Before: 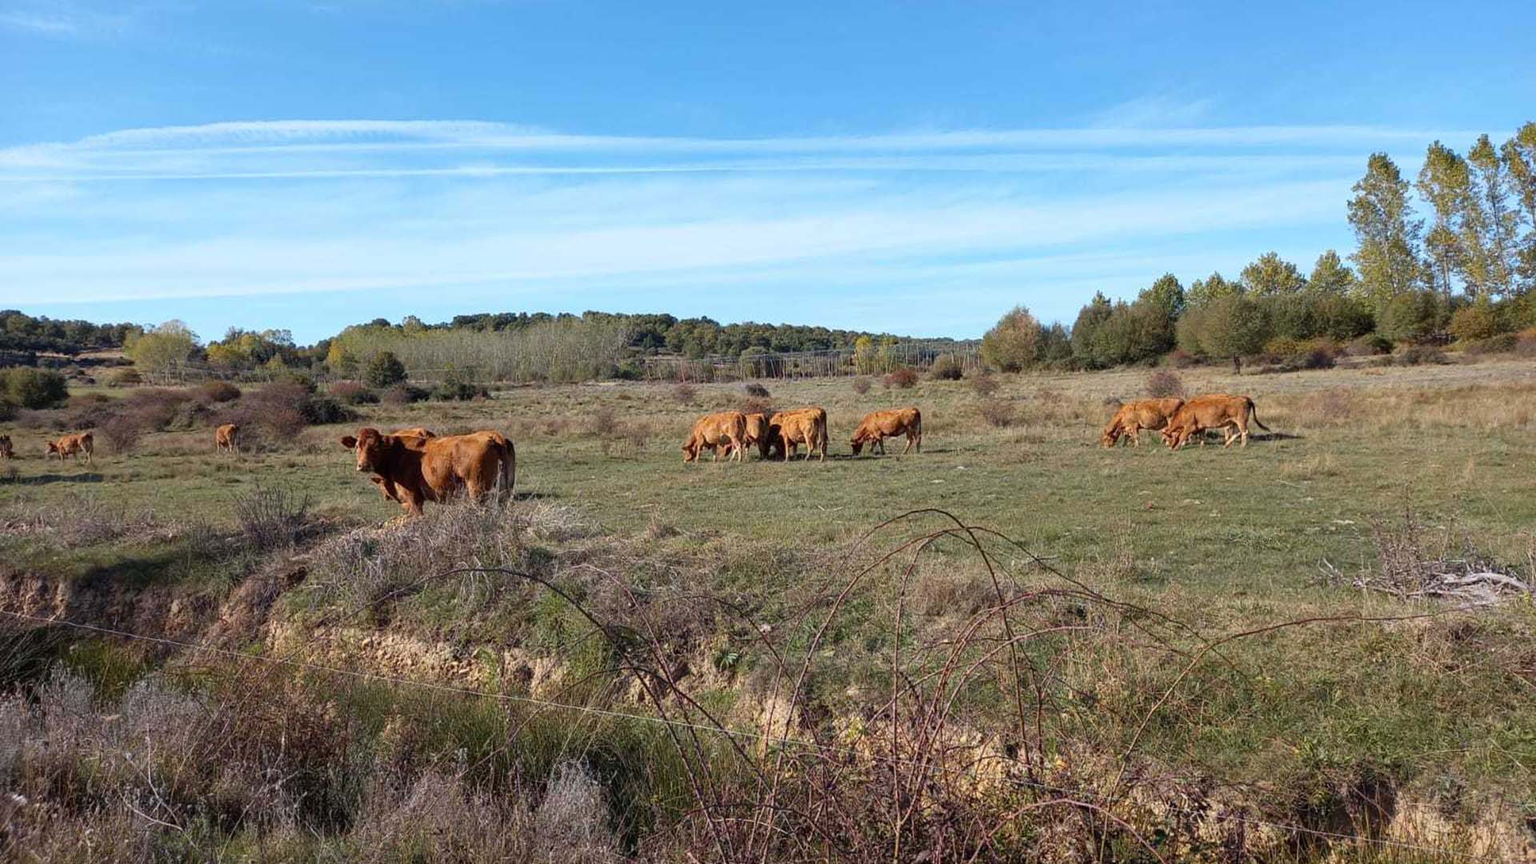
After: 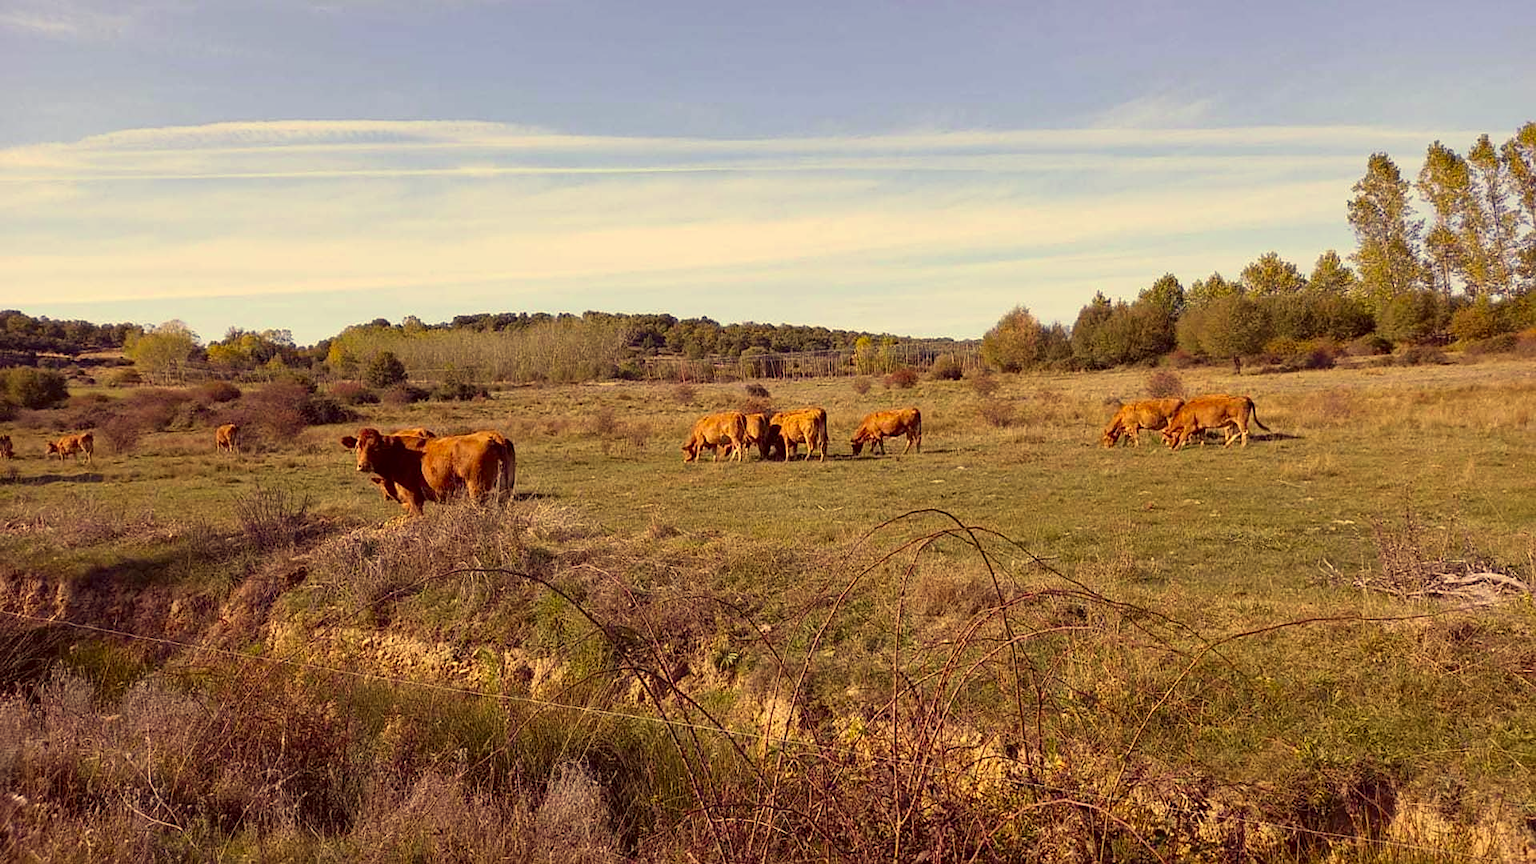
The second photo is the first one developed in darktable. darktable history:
sharpen: radius 1.559, amount 0.373, threshold 1.271
color correction: highlights a* 10.12, highlights b* 39.04, shadows a* 14.62, shadows b* 3.37
